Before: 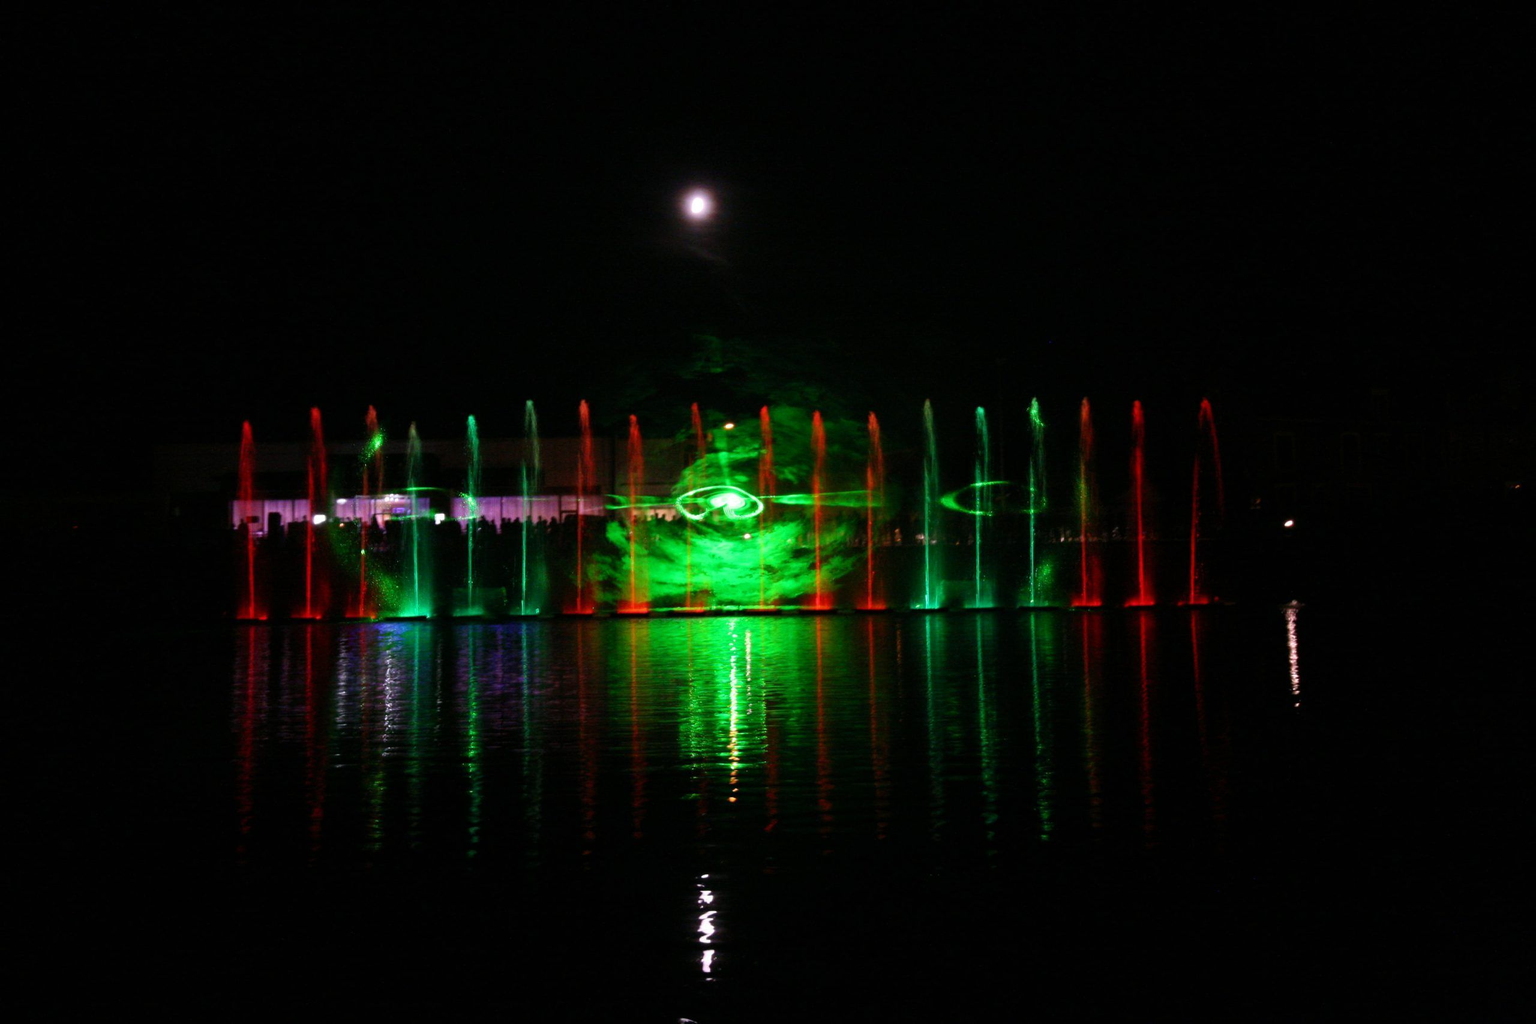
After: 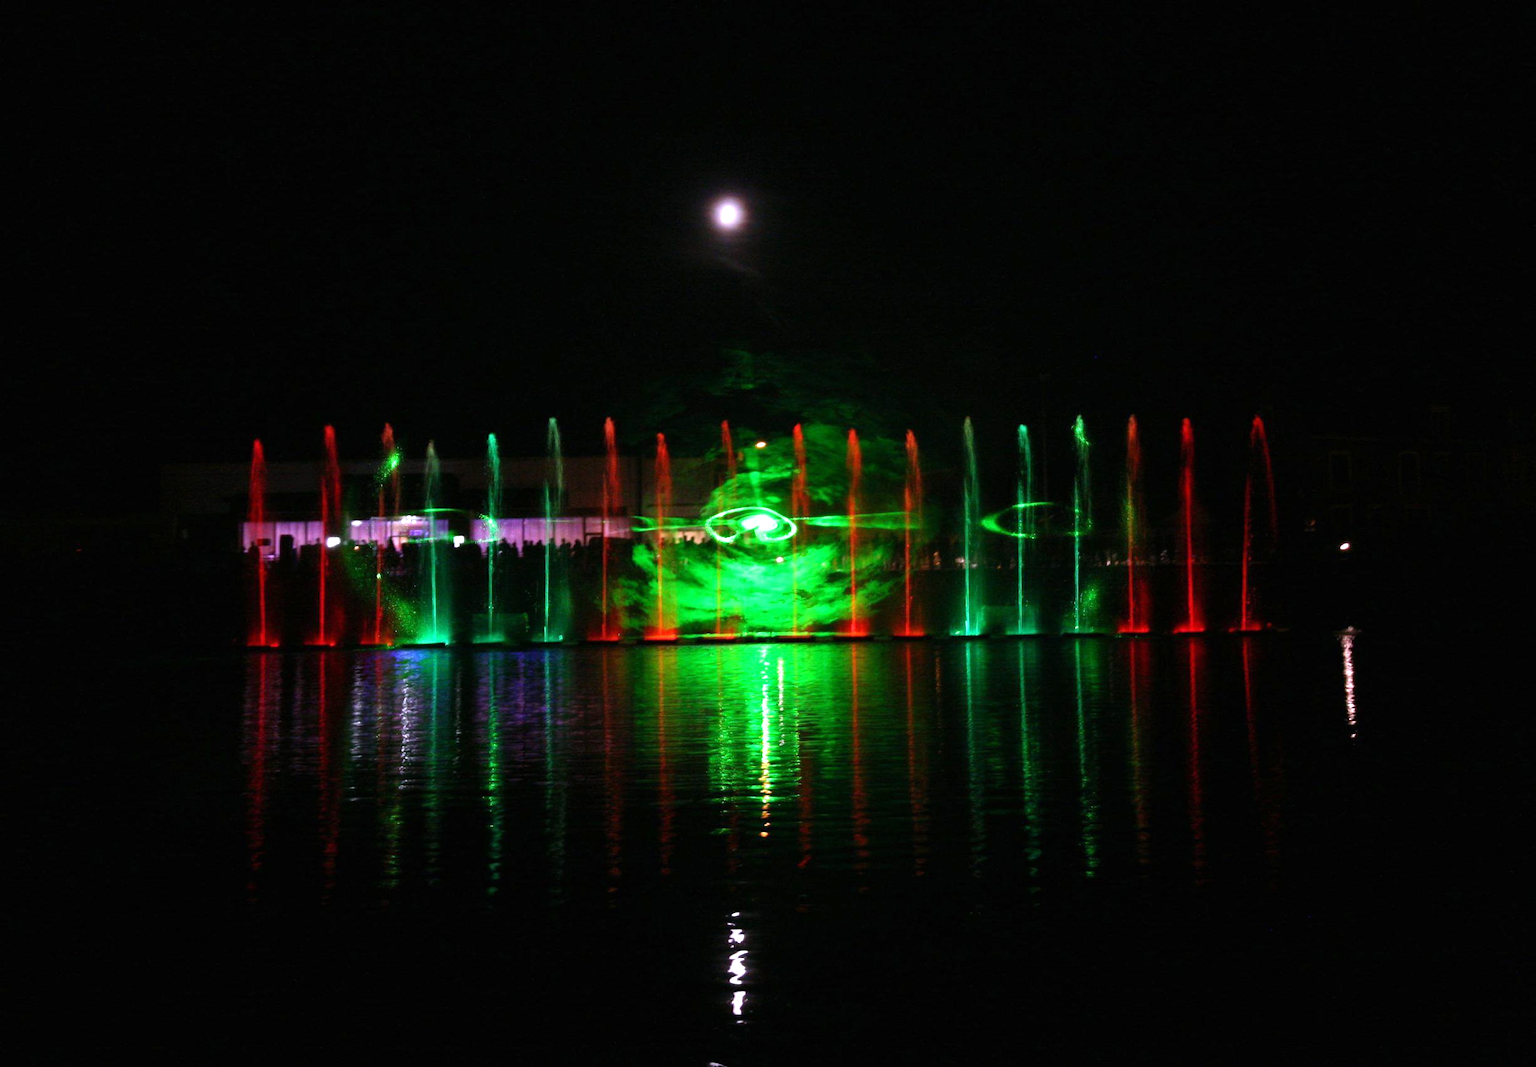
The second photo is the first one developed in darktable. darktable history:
crop: right 4.126%, bottom 0.031%
exposure: black level correction 0, exposure 0.5 EV, compensate exposure bias true, compensate highlight preservation false
white balance: red 0.984, blue 1.059
